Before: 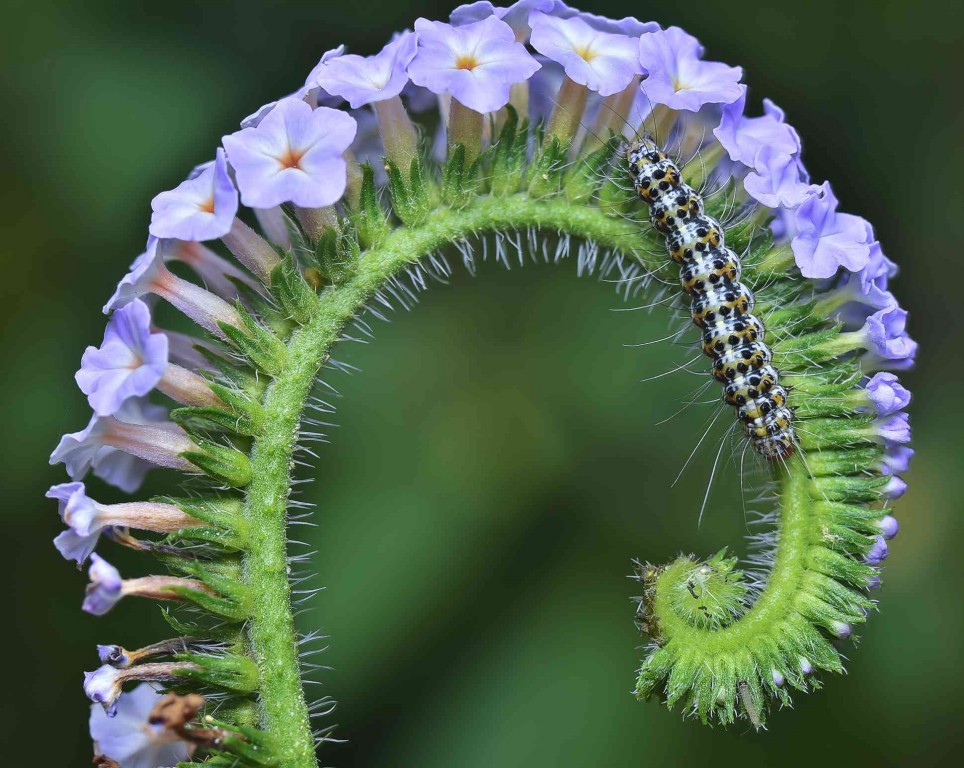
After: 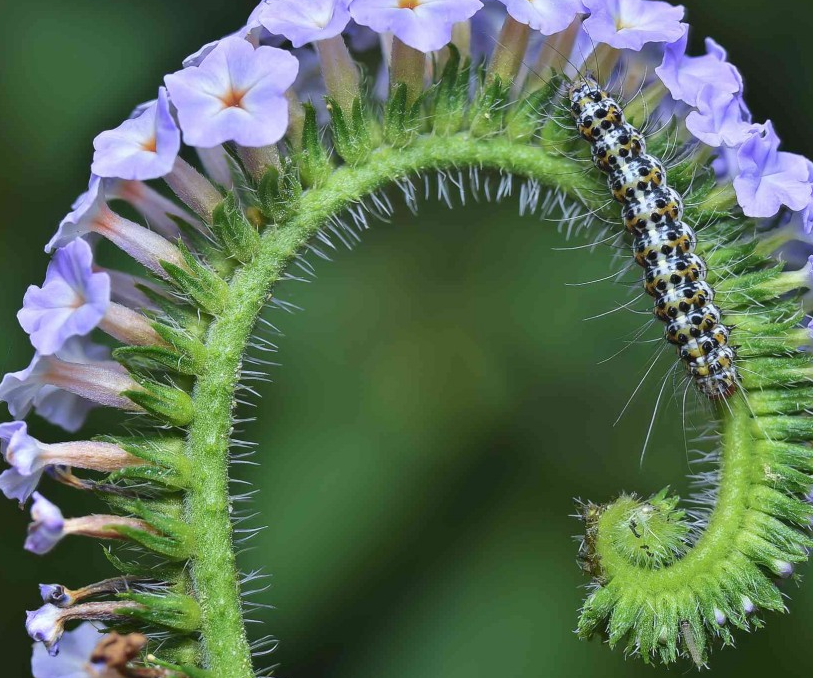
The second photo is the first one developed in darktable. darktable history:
crop: left 6.109%, top 8.047%, right 9.537%, bottom 3.595%
